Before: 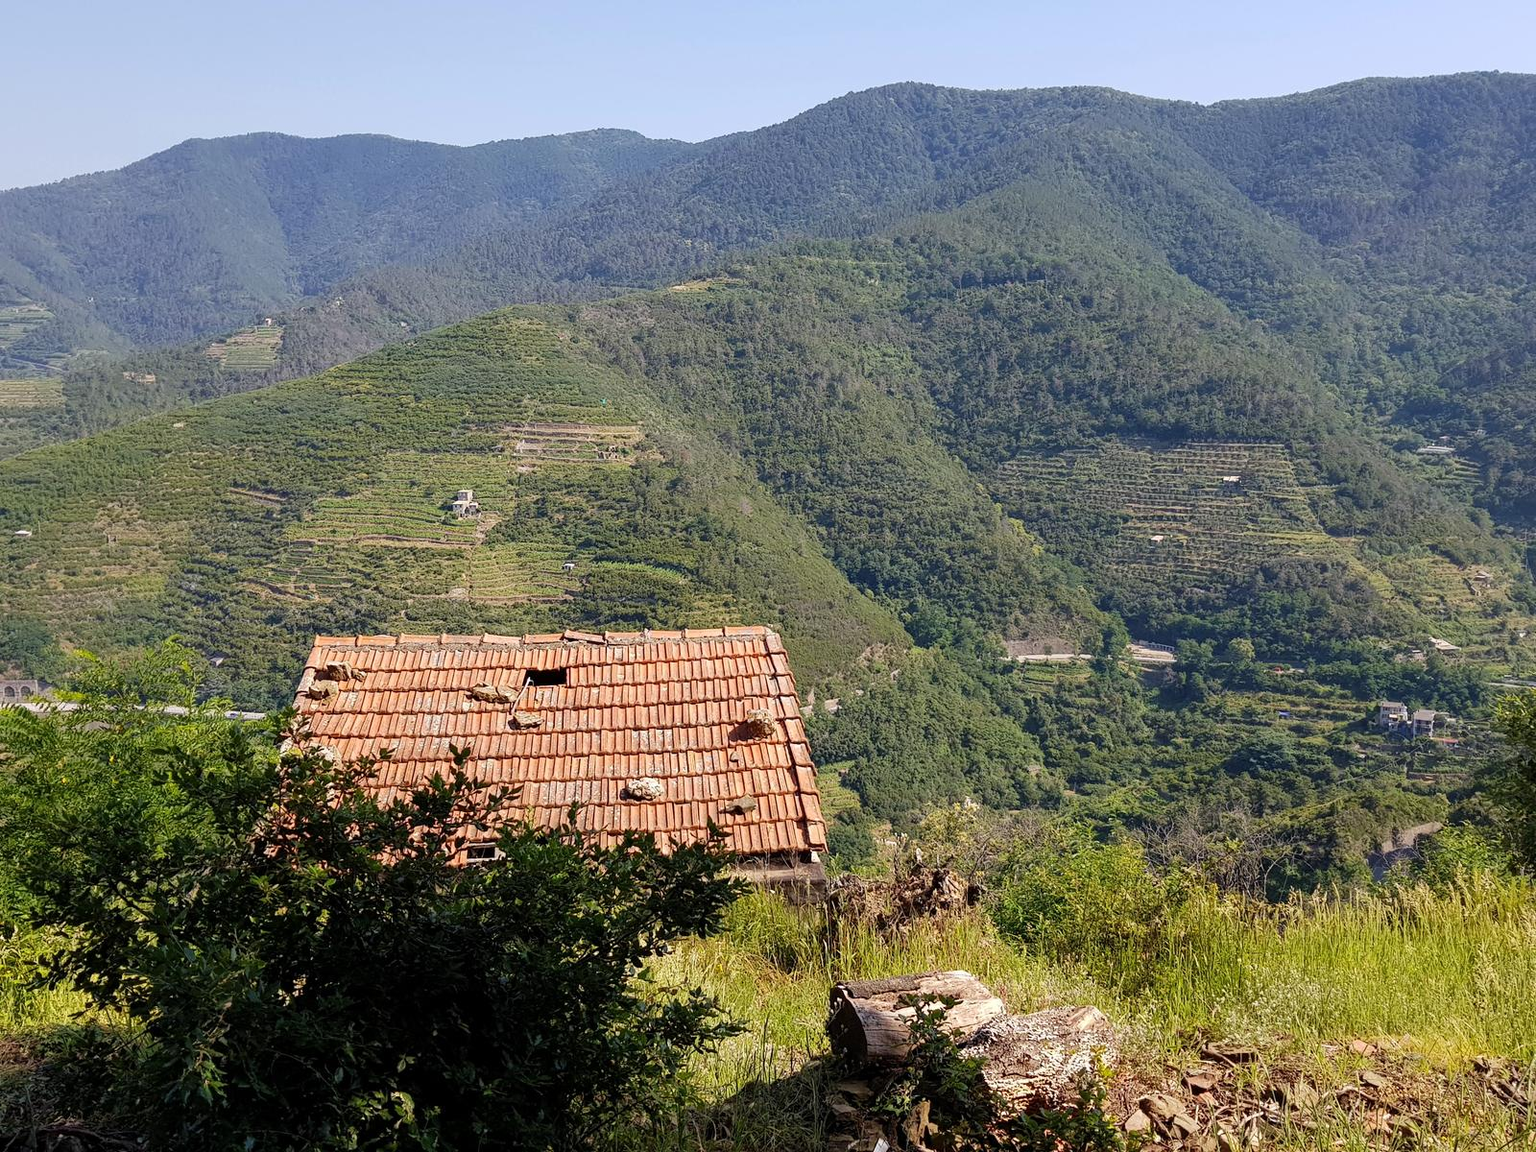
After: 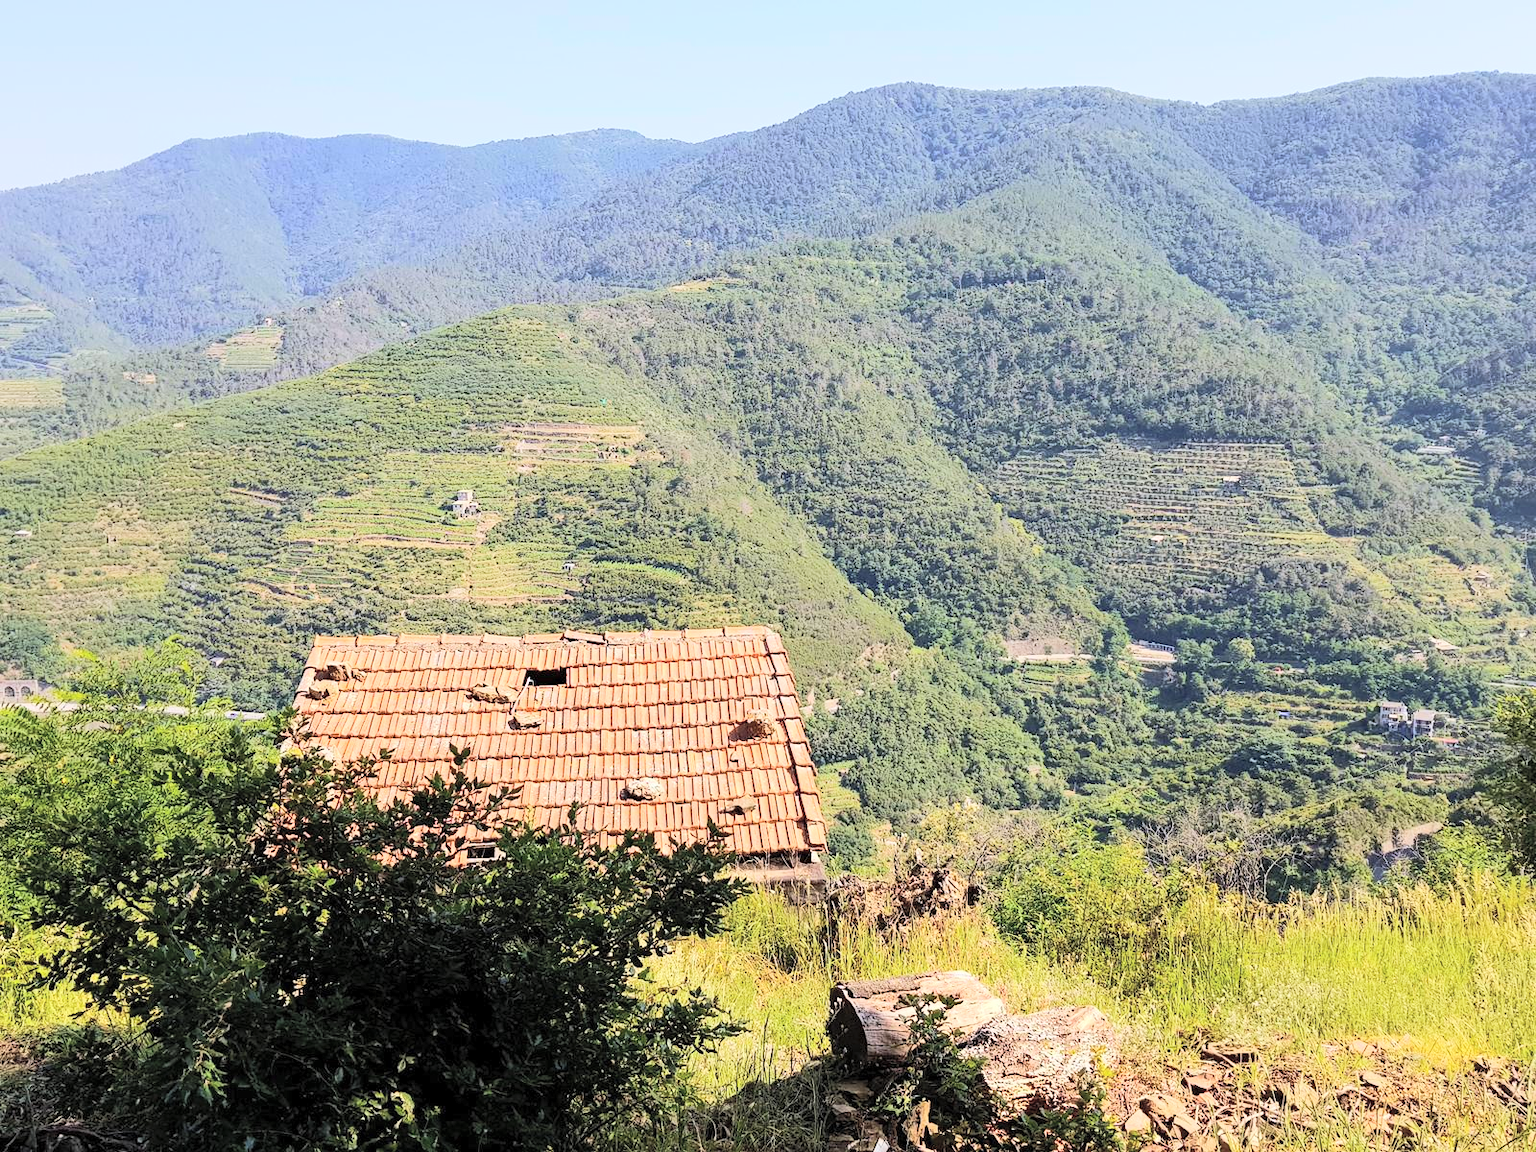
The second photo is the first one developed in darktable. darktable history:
haze removal: compatibility mode true, adaptive false
global tonemap: drago (0.7, 100)
rgb curve: curves: ch0 [(0, 0) (0.284, 0.292) (0.505, 0.644) (1, 1)], compensate middle gray true
